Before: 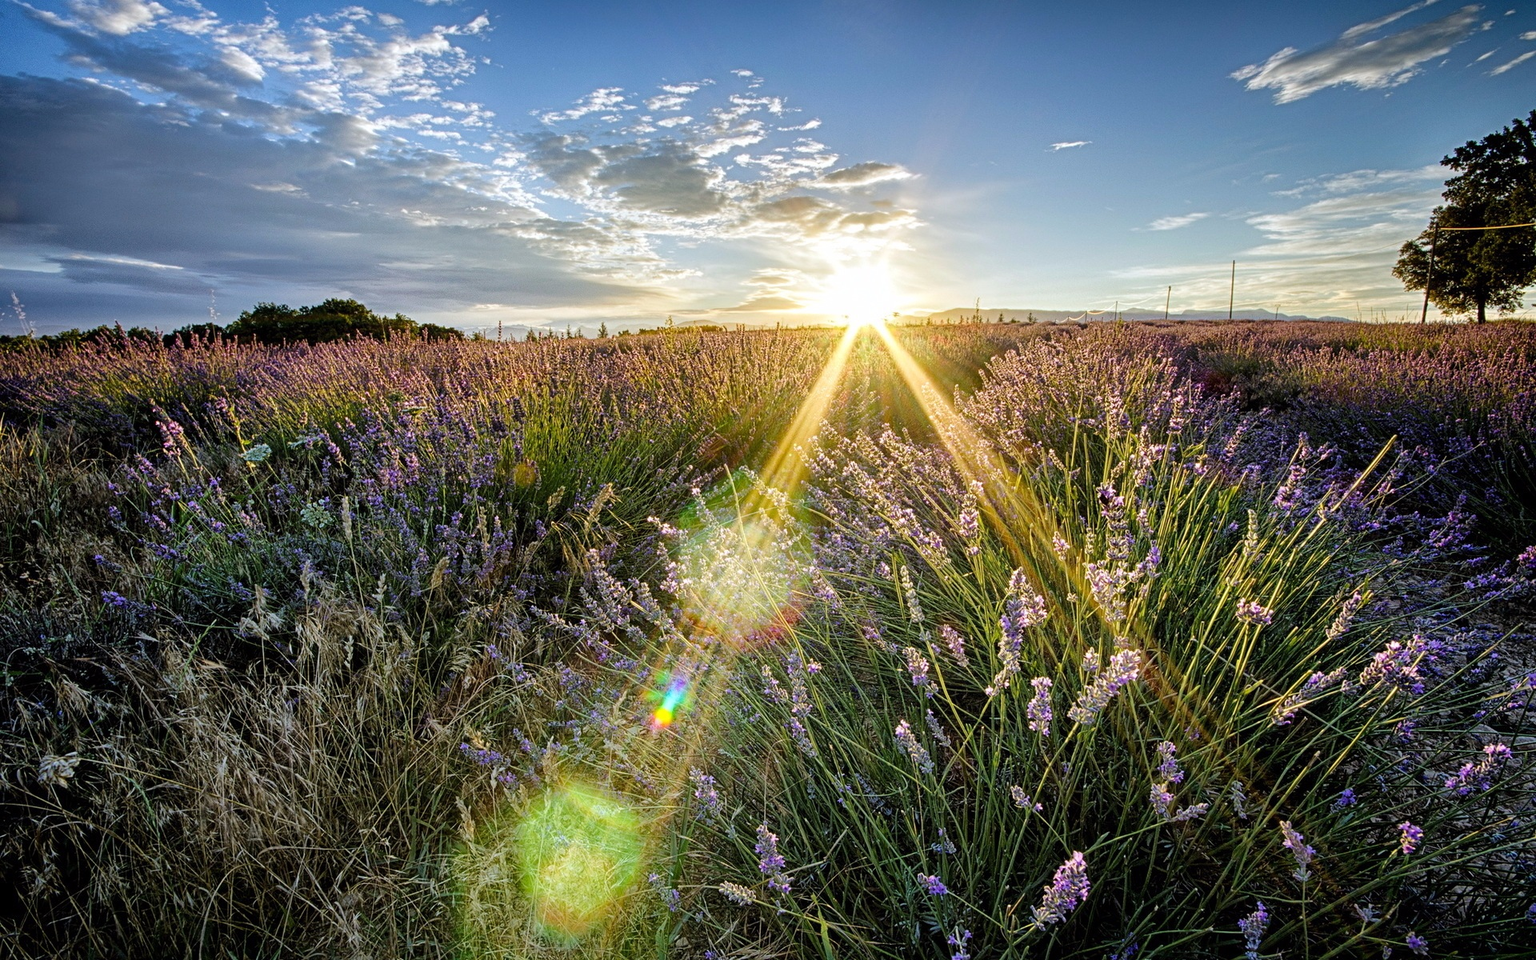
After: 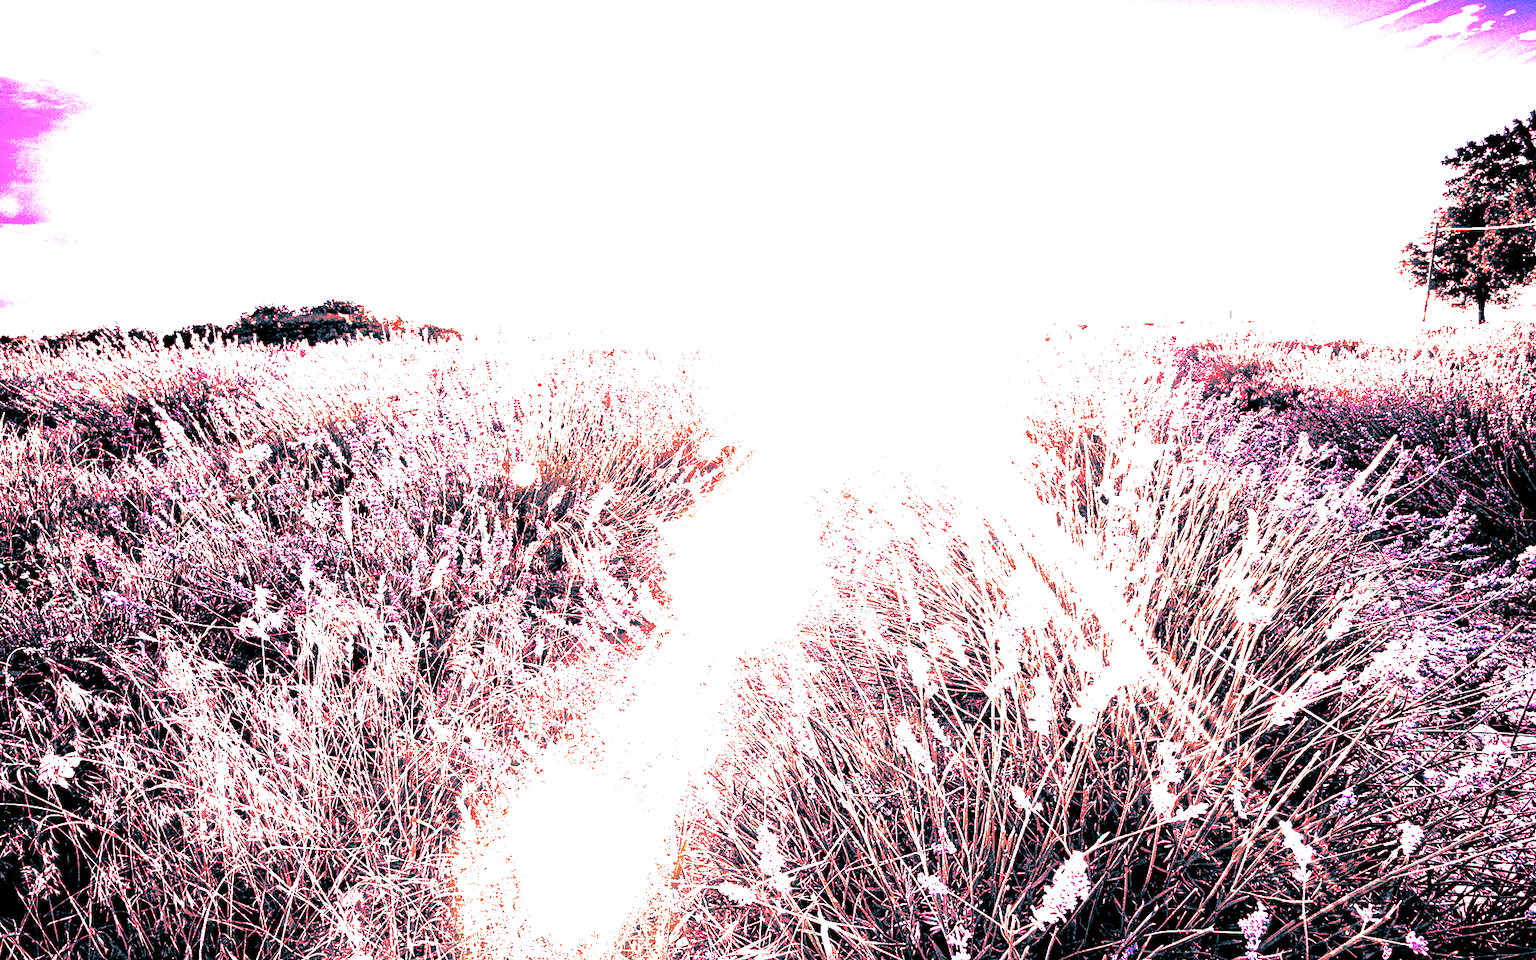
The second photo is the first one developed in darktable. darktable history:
white balance: red 4.26, blue 1.802
split-toning: shadows › hue 212.4°, balance -70
grain: coarseness 0.09 ISO
exposure: black level correction 0.009, exposure 1.425 EV, compensate highlight preservation false
